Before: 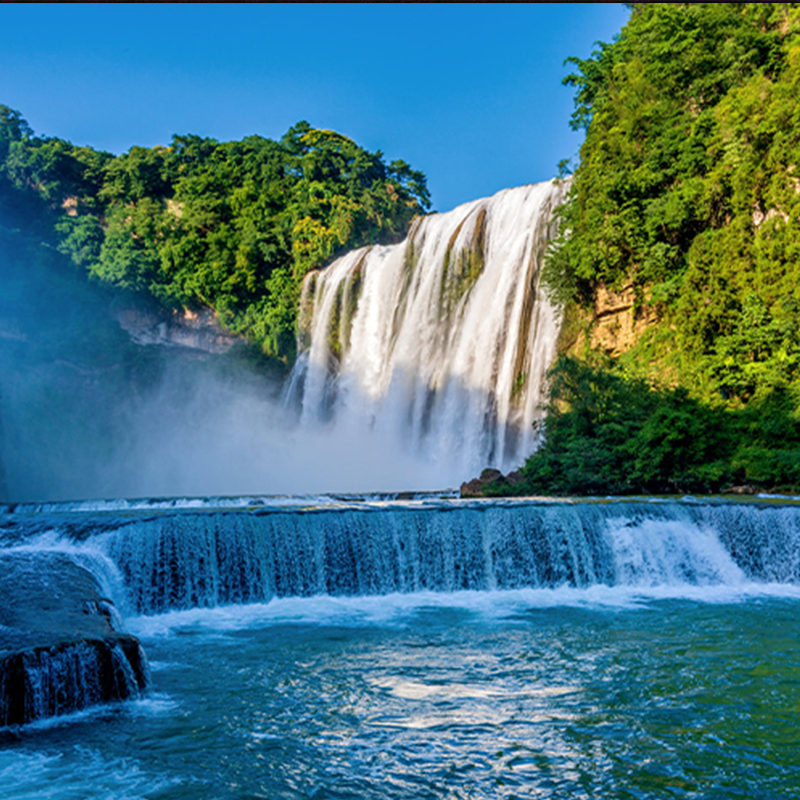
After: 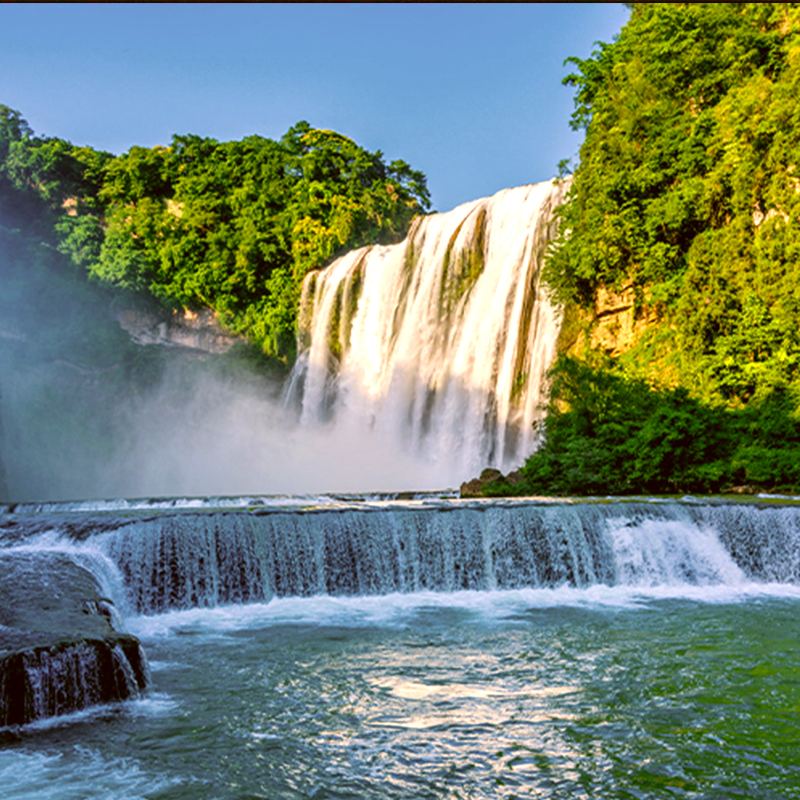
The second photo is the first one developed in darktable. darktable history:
color correction: highlights a* 8.98, highlights b* 15.09, shadows a* -0.49, shadows b* 26.52
exposure: exposure 0.485 EV, compensate highlight preservation false
